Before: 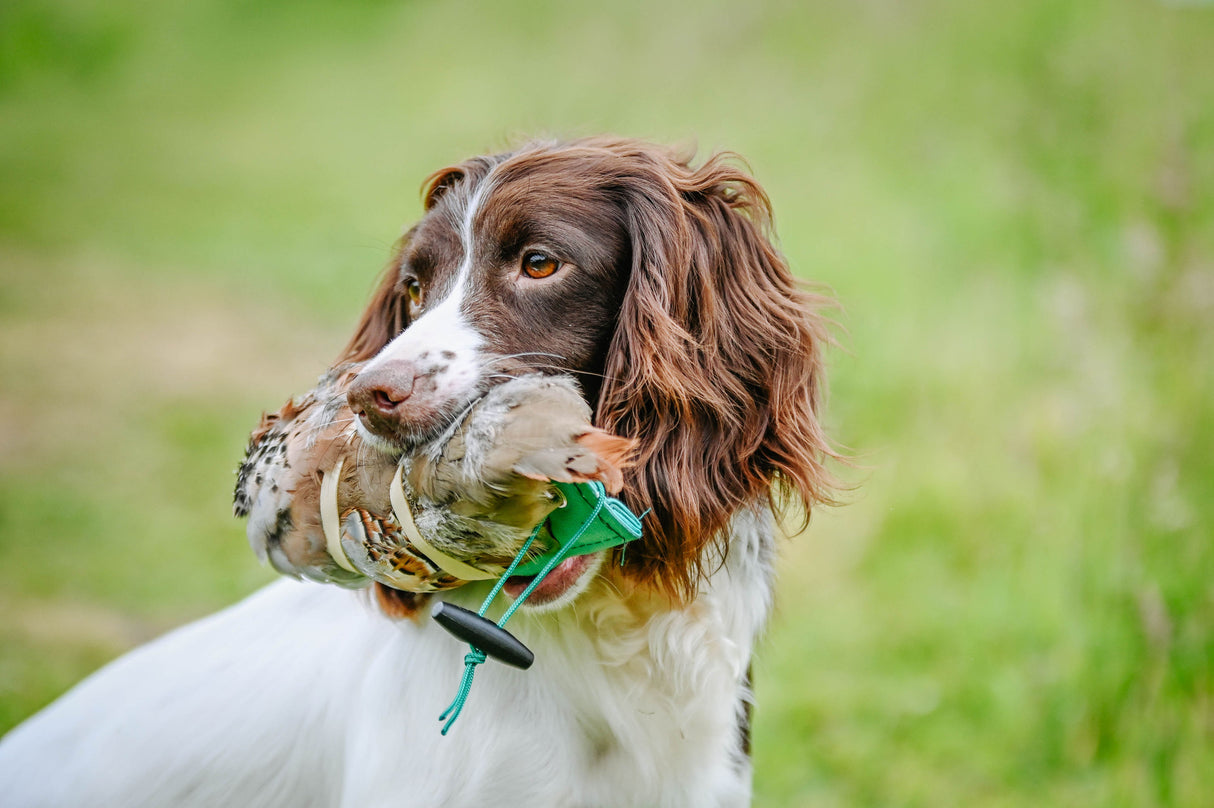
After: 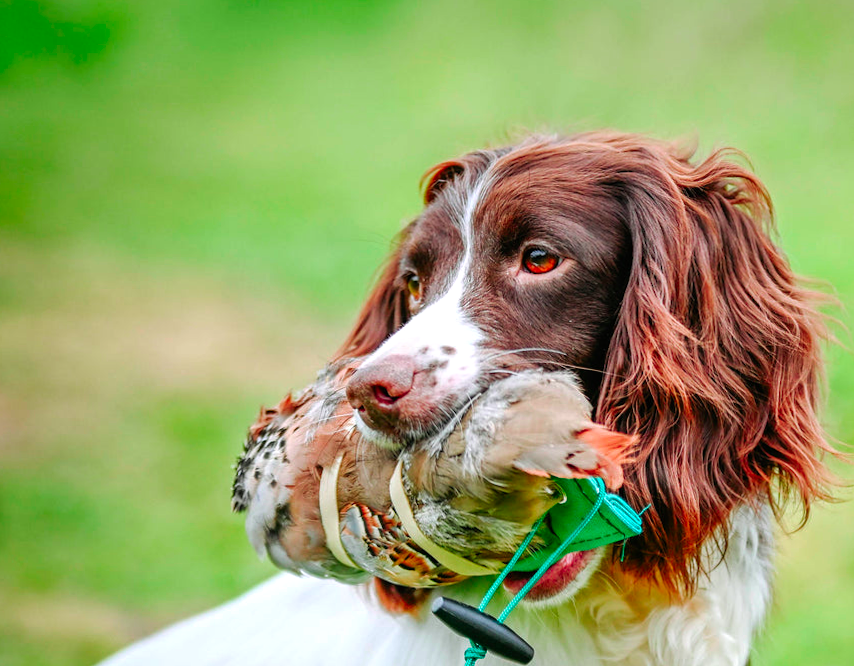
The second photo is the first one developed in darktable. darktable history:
rotate and perspective: rotation 0.174°, lens shift (vertical) 0.013, lens shift (horizontal) 0.019, shear 0.001, automatic cropping original format, crop left 0.007, crop right 0.991, crop top 0.016, crop bottom 0.997
color contrast: green-magenta contrast 1.73, blue-yellow contrast 1.15
crop: right 28.885%, bottom 16.626%
color balance: contrast 10%
